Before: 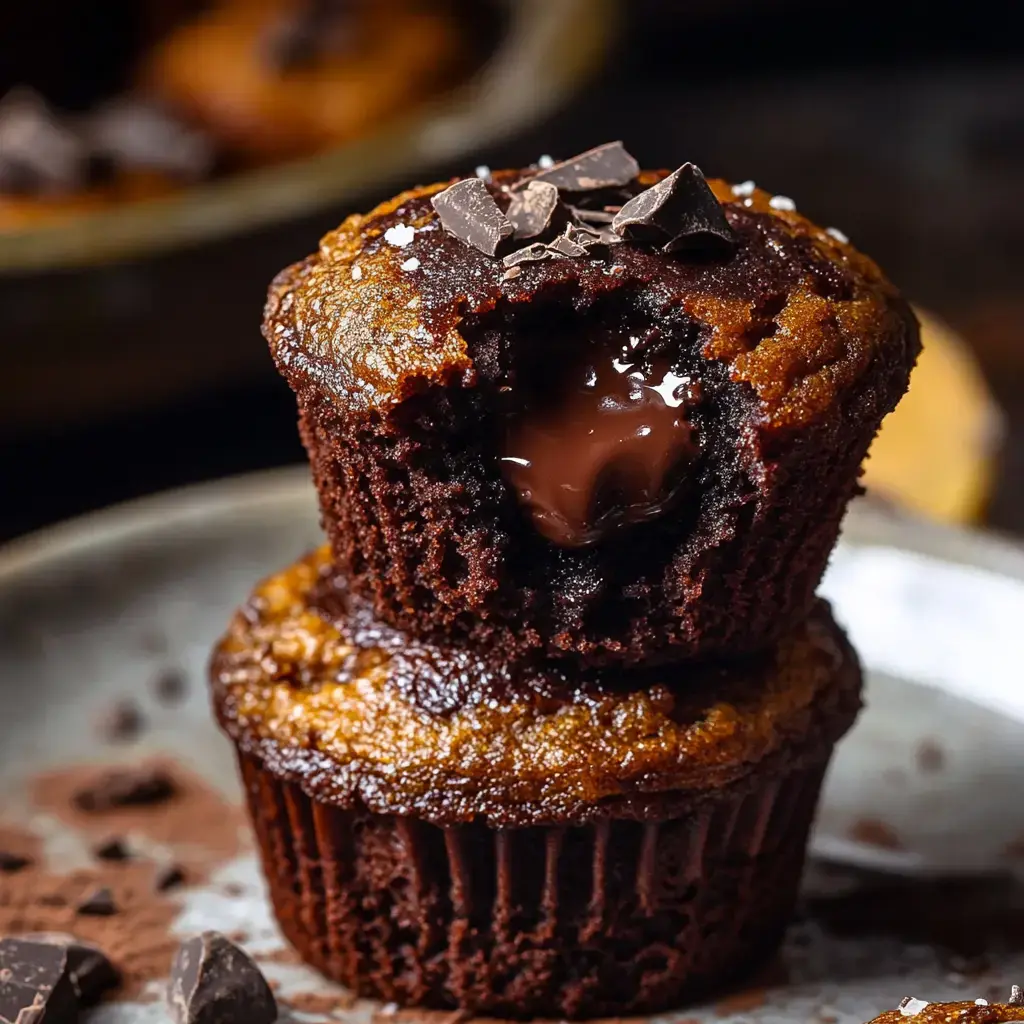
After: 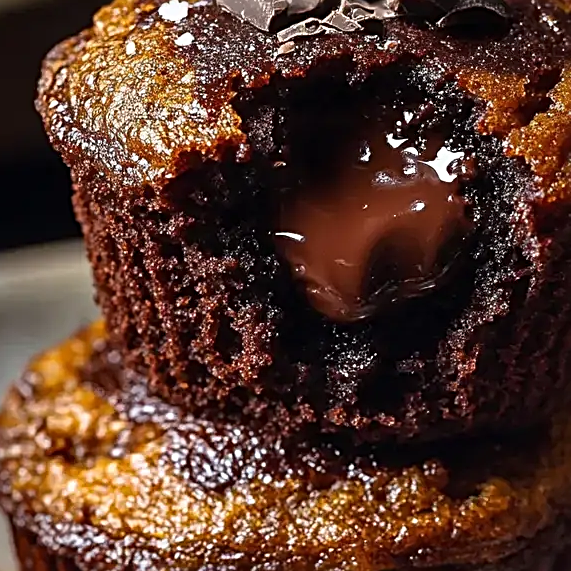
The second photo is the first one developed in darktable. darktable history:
crop and rotate: left 22.13%, top 22.054%, right 22.026%, bottom 22.102%
sharpen: radius 2.767
tone equalizer: on, module defaults
